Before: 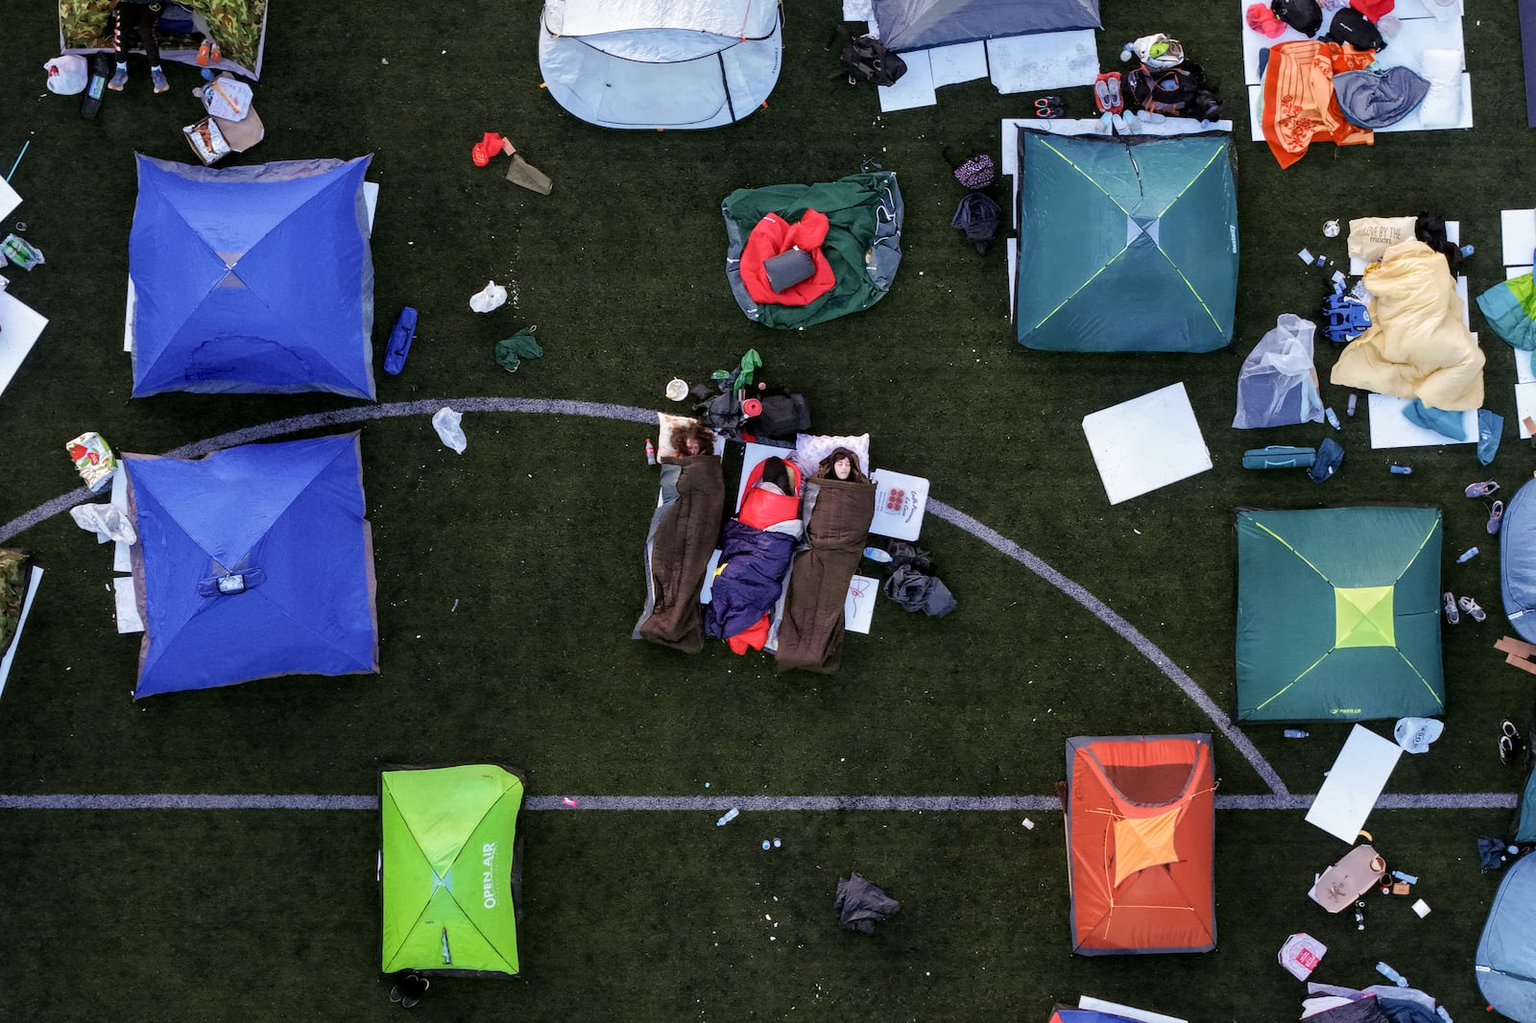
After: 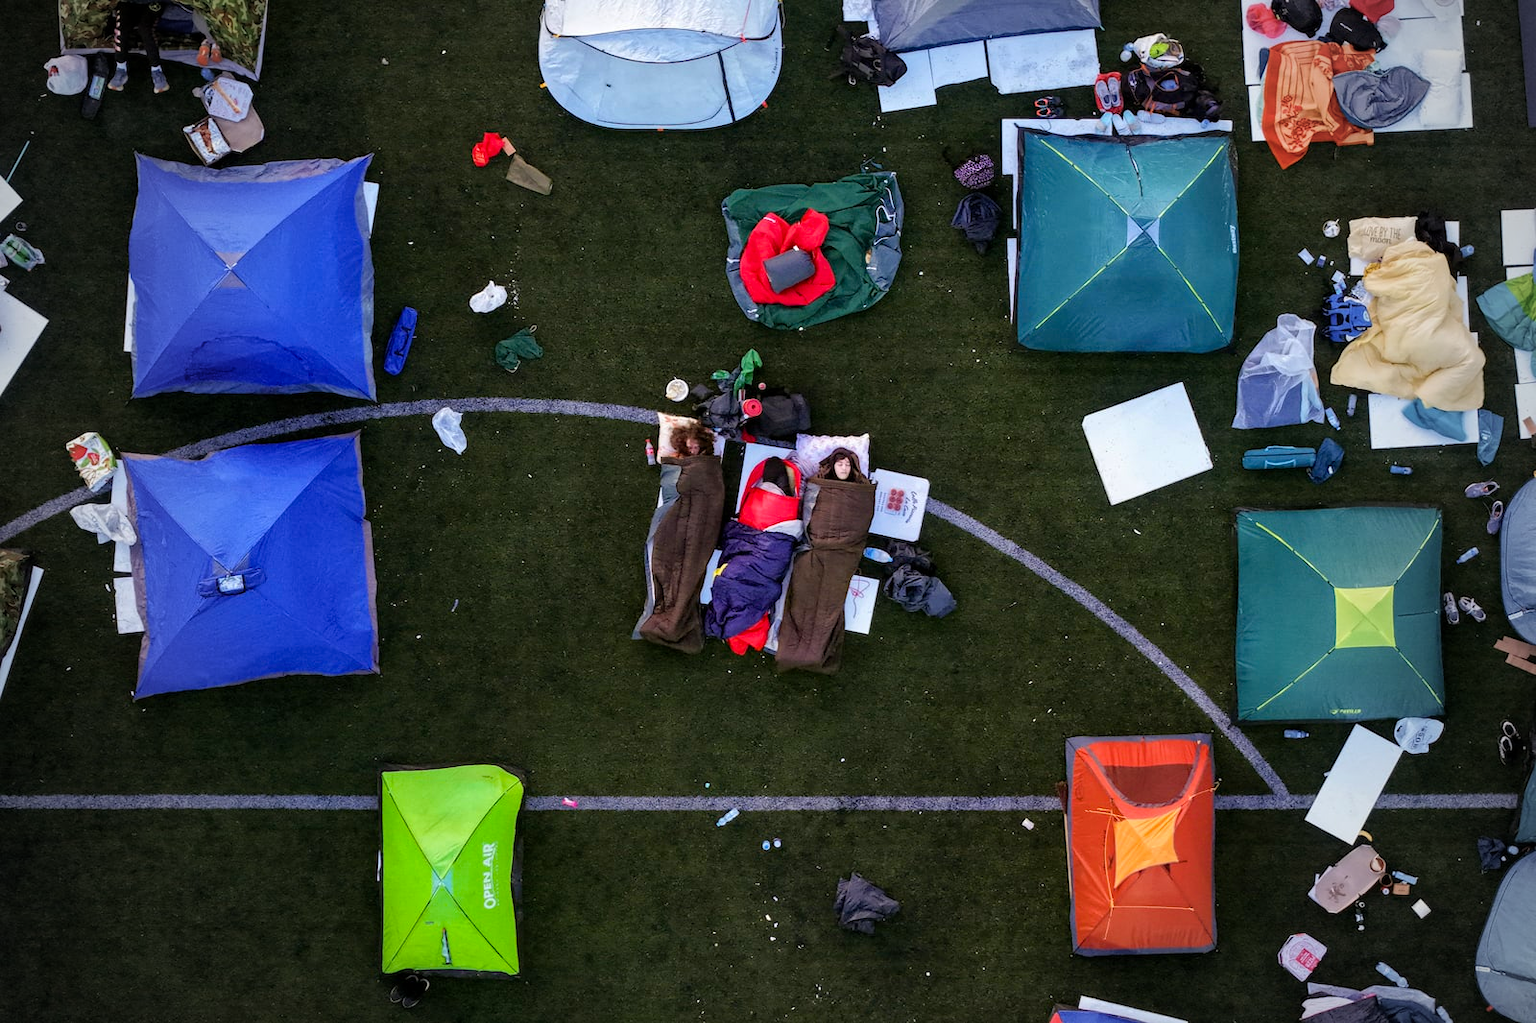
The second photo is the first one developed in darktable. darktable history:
vignetting: fall-off start 66.93%, width/height ratio 1.006, unbound false
color balance rgb: perceptual saturation grading › global saturation 19.503%, global vibrance 20%
